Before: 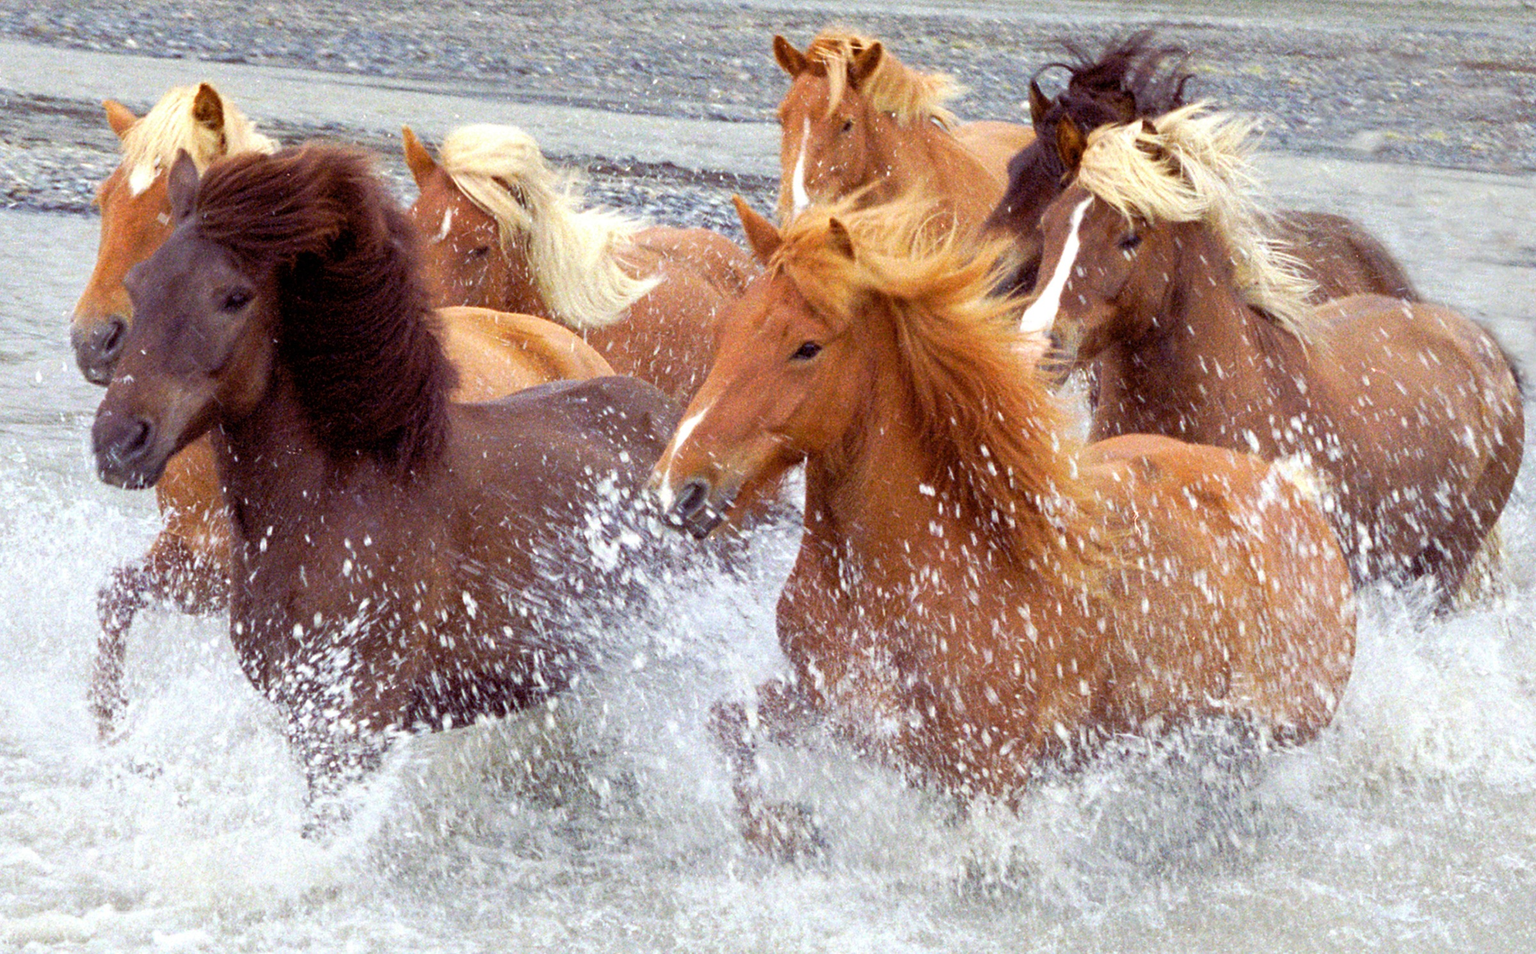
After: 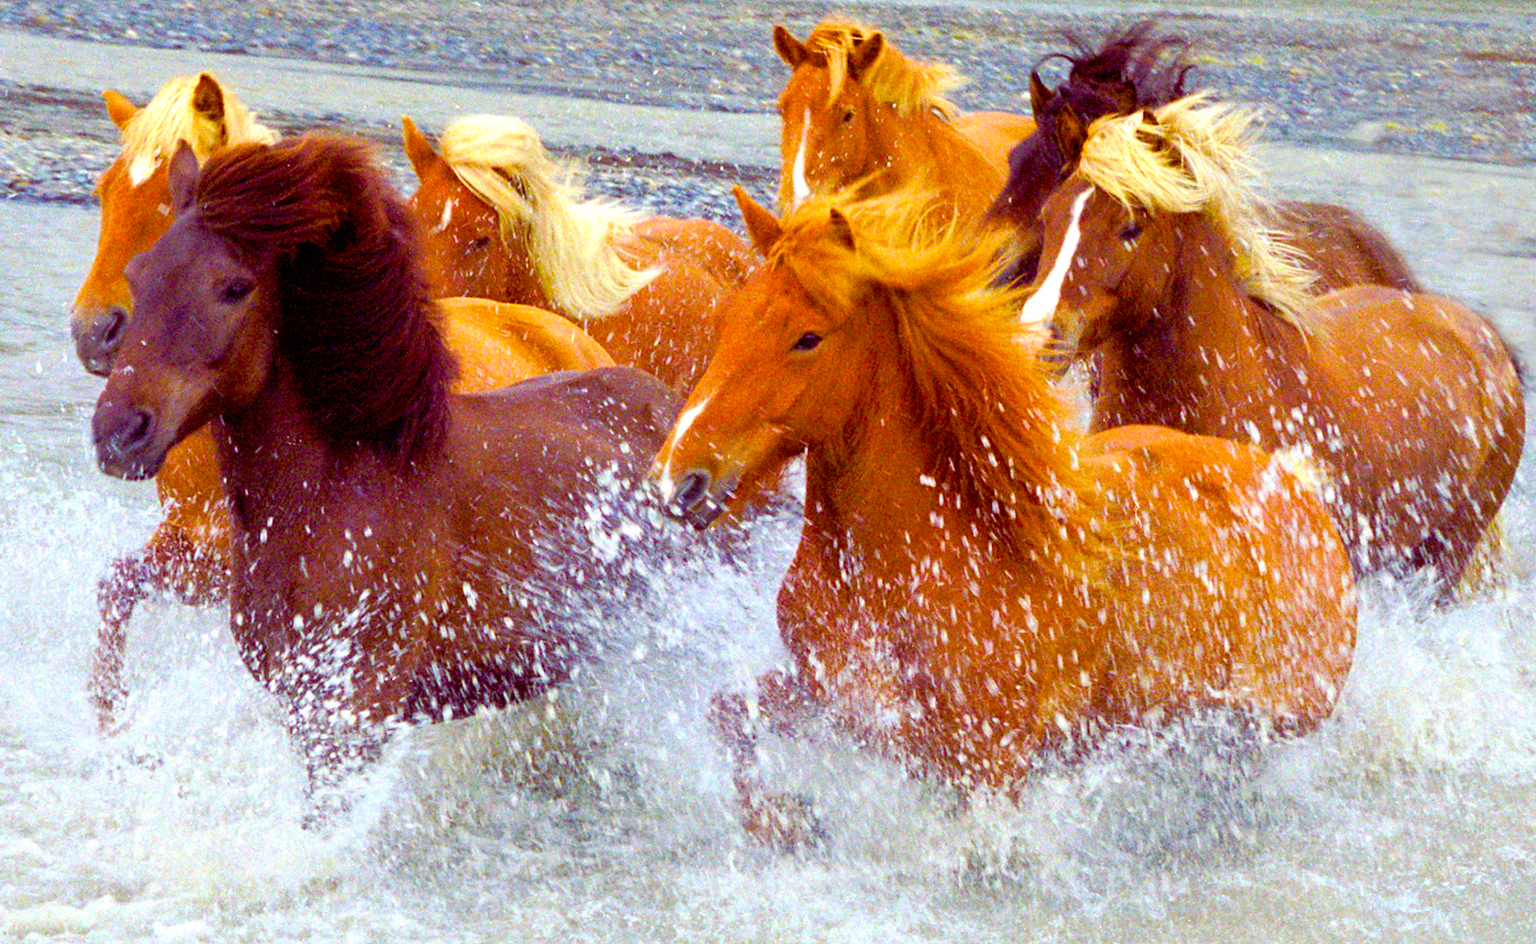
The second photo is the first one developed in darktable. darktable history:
velvia: strength 32%, mid-tones bias 0.2
crop: top 1.049%, right 0.001%
color balance rgb: linear chroma grading › global chroma 15%, perceptual saturation grading › global saturation 30%
